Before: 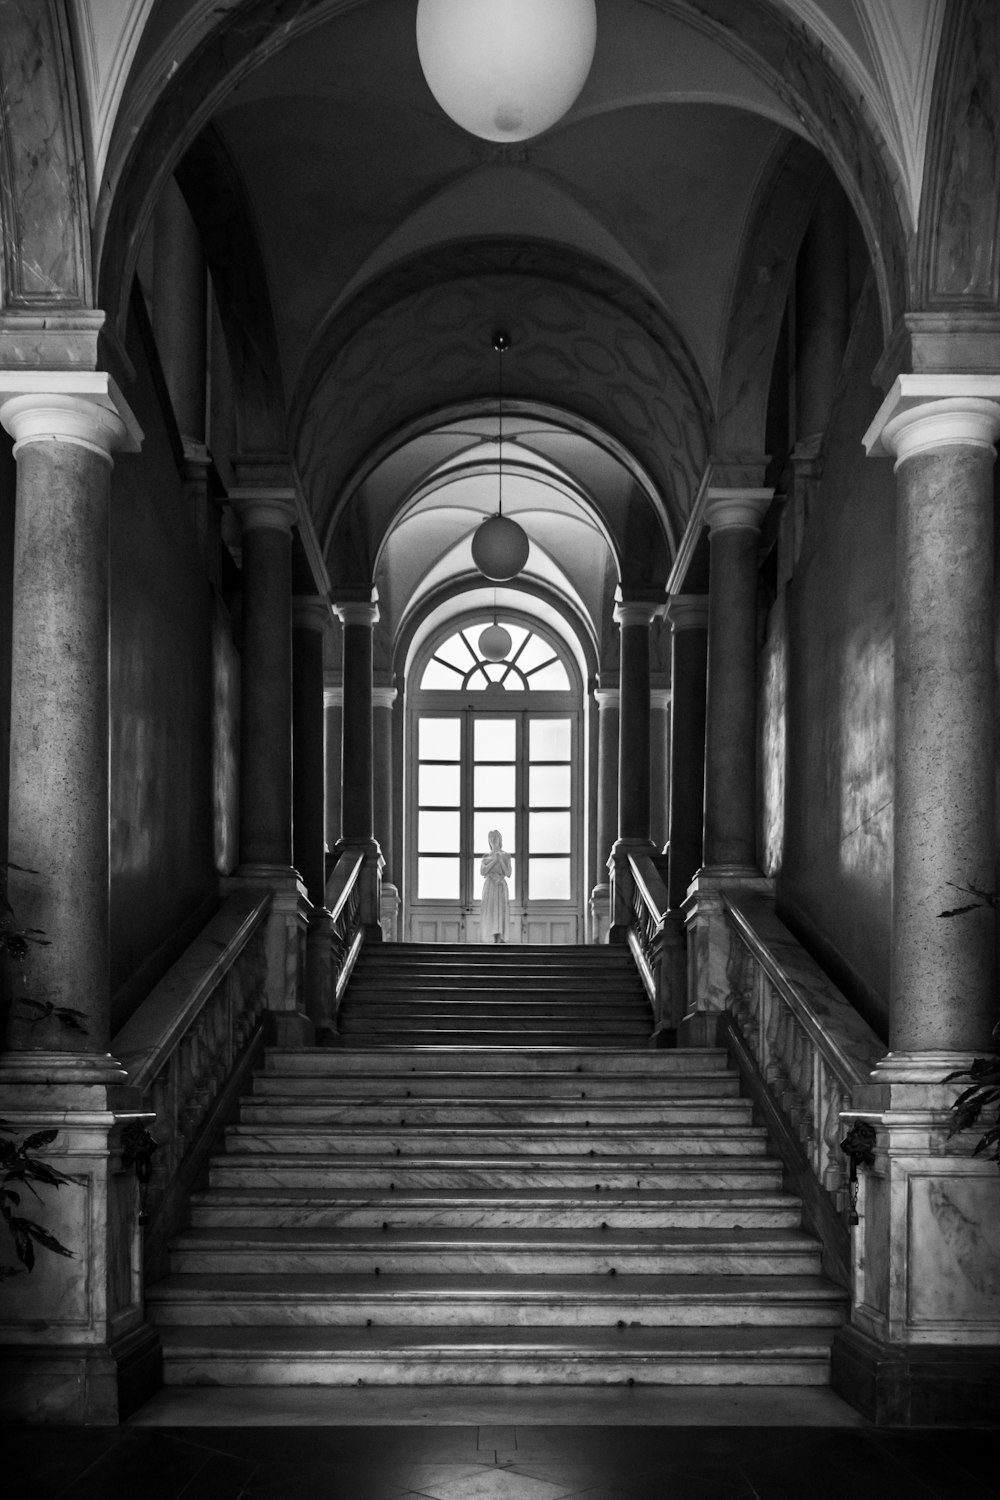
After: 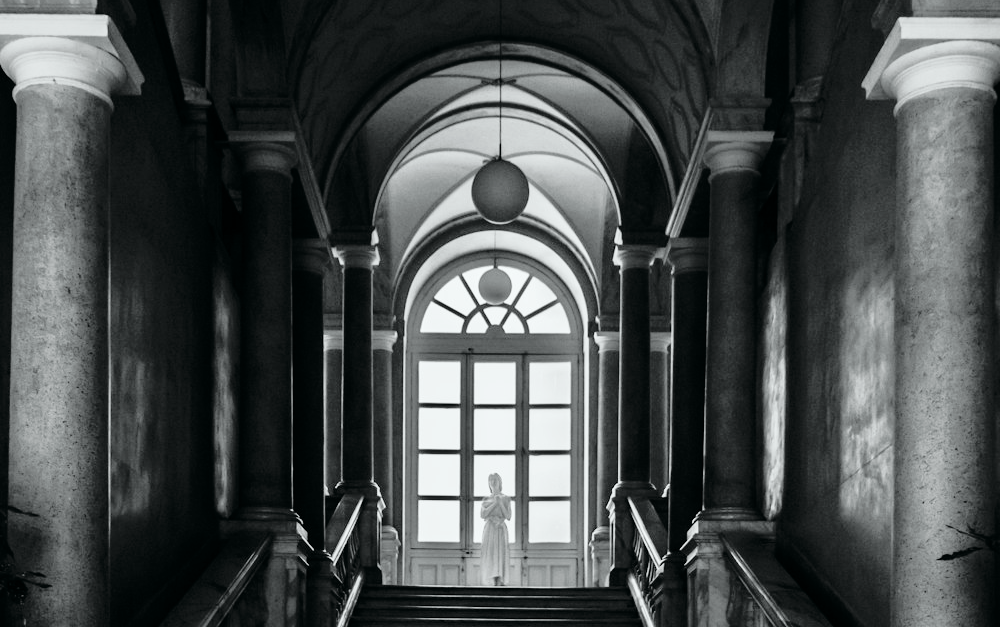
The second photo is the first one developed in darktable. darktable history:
crop and rotate: top 23.84%, bottom 34.294%
tone curve: curves: ch0 [(0, 0) (0.088, 0.042) (0.208, 0.176) (0.257, 0.267) (0.406, 0.483) (0.489, 0.556) (0.667, 0.73) (0.793, 0.851) (0.994, 0.974)]; ch1 [(0, 0) (0.161, 0.092) (0.35, 0.33) (0.392, 0.392) (0.457, 0.467) (0.505, 0.497) (0.537, 0.518) (0.553, 0.53) (0.58, 0.567) (0.739, 0.697) (1, 1)]; ch2 [(0, 0) (0.346, 0.362) (0.448, 0.419) (0.502, 0.499) (0.533, 0.517) (0.556, 0.533) (0.629, 0.619) (0.717, 0.678) (1, 1)], color space Lab, independent channels, preserve colors none
